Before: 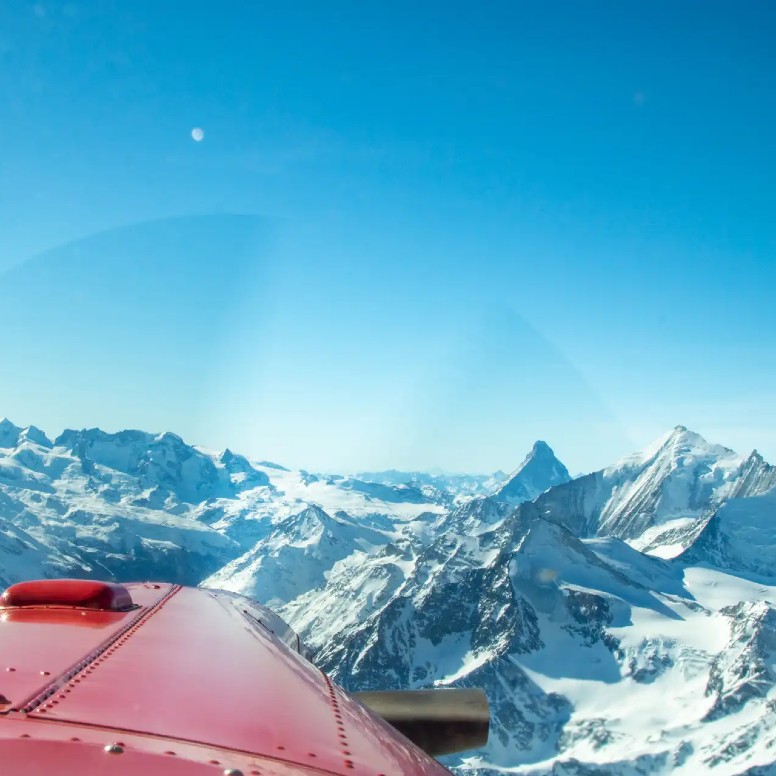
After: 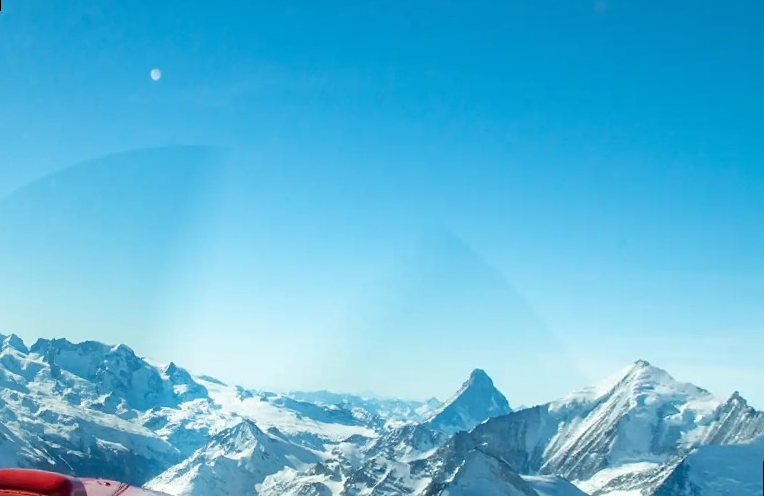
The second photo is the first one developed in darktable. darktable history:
crop: left 0.387%, top 5.469%, bottom 19.809%
rotate and perspective: rotation 1.69°, lens shift (vertical) -0.023, lens shift (horizontal) -0.291, crop left 0.025, crop right 0.988, crop top 0.092, crop bottom 0.842
sharpen: amount 0.2
